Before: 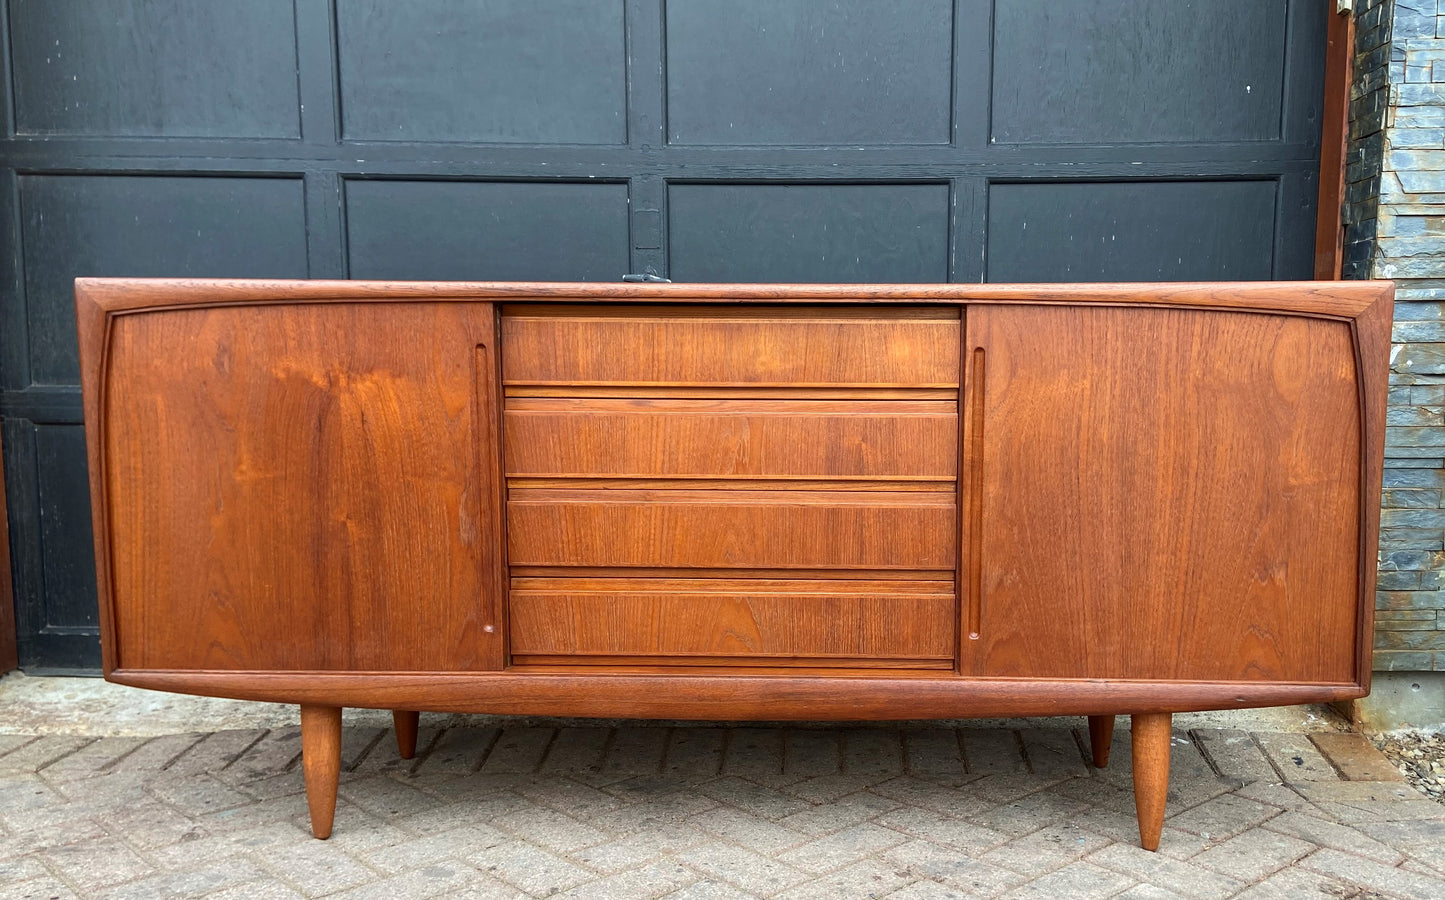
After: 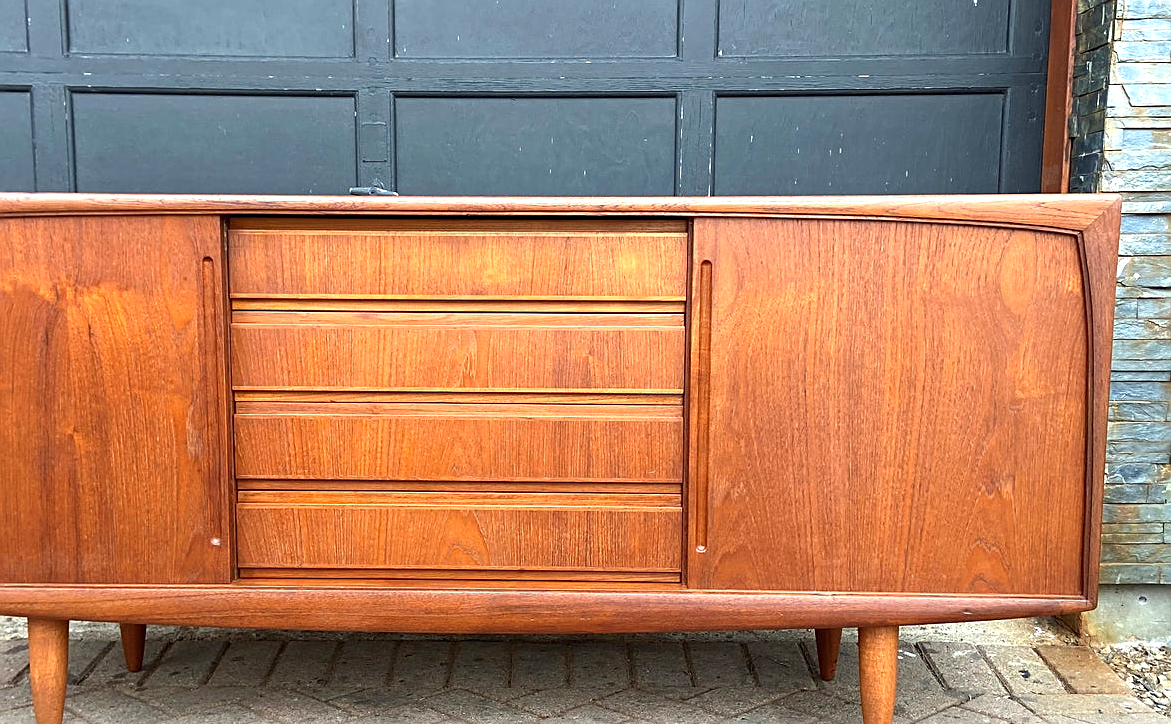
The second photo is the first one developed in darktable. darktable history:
crop: left 18.938%, top 9.744%, right 0%, bottom 9.702%
exposure: black level correction 0, exposure 0.693 EV, compensate exposure bias true, compensate highlight preservation false
sharpen: on, module defaults
